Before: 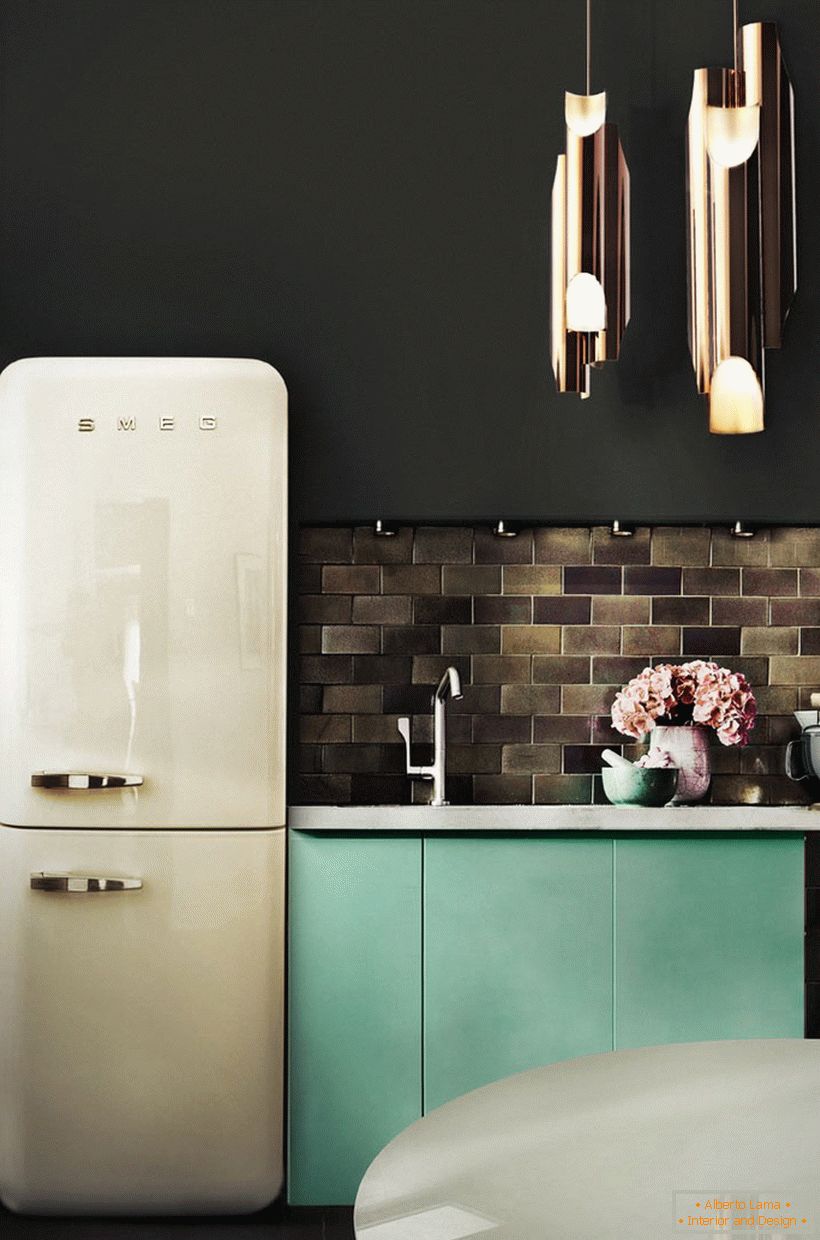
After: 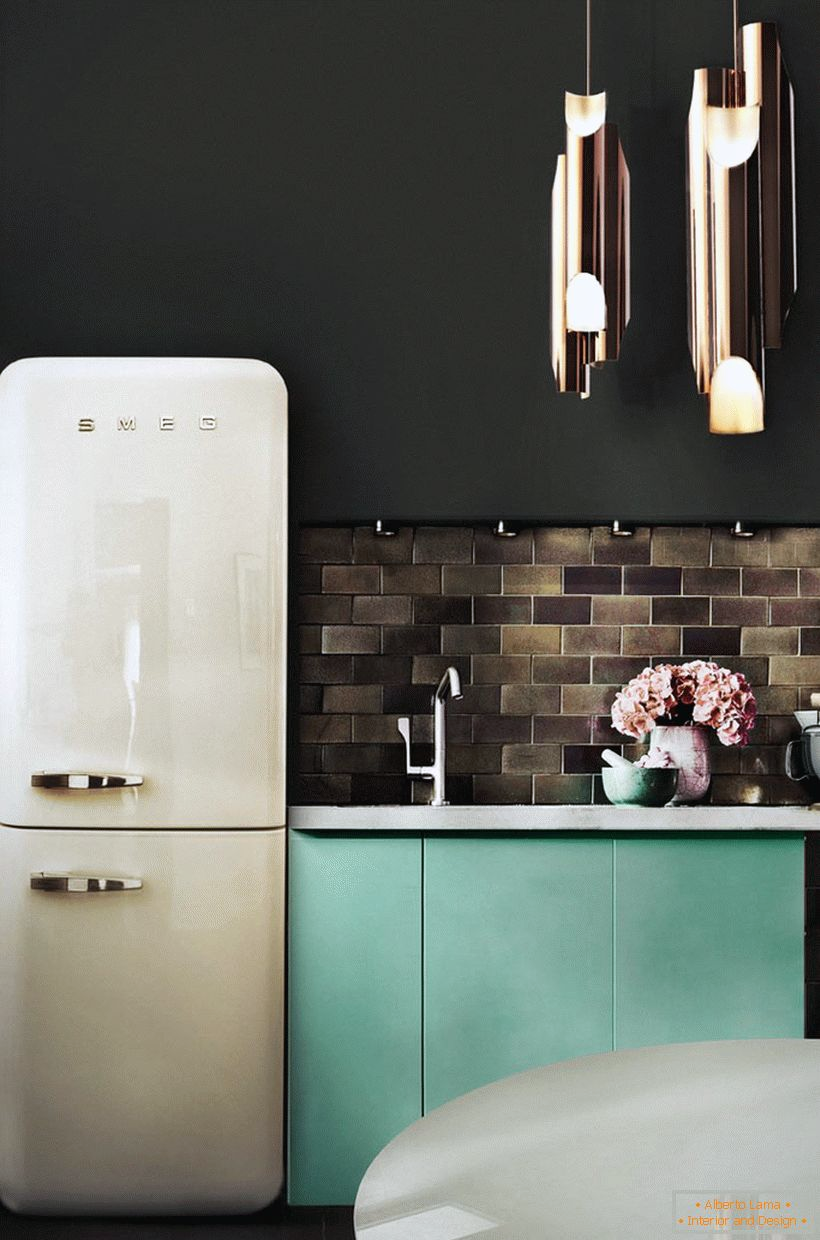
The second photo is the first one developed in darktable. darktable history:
tone equalizer: on, module defaults
color correction: highlights a* -0.137, highlights b* -5.91, shadows a* -0.137, shadows b* -0.137
